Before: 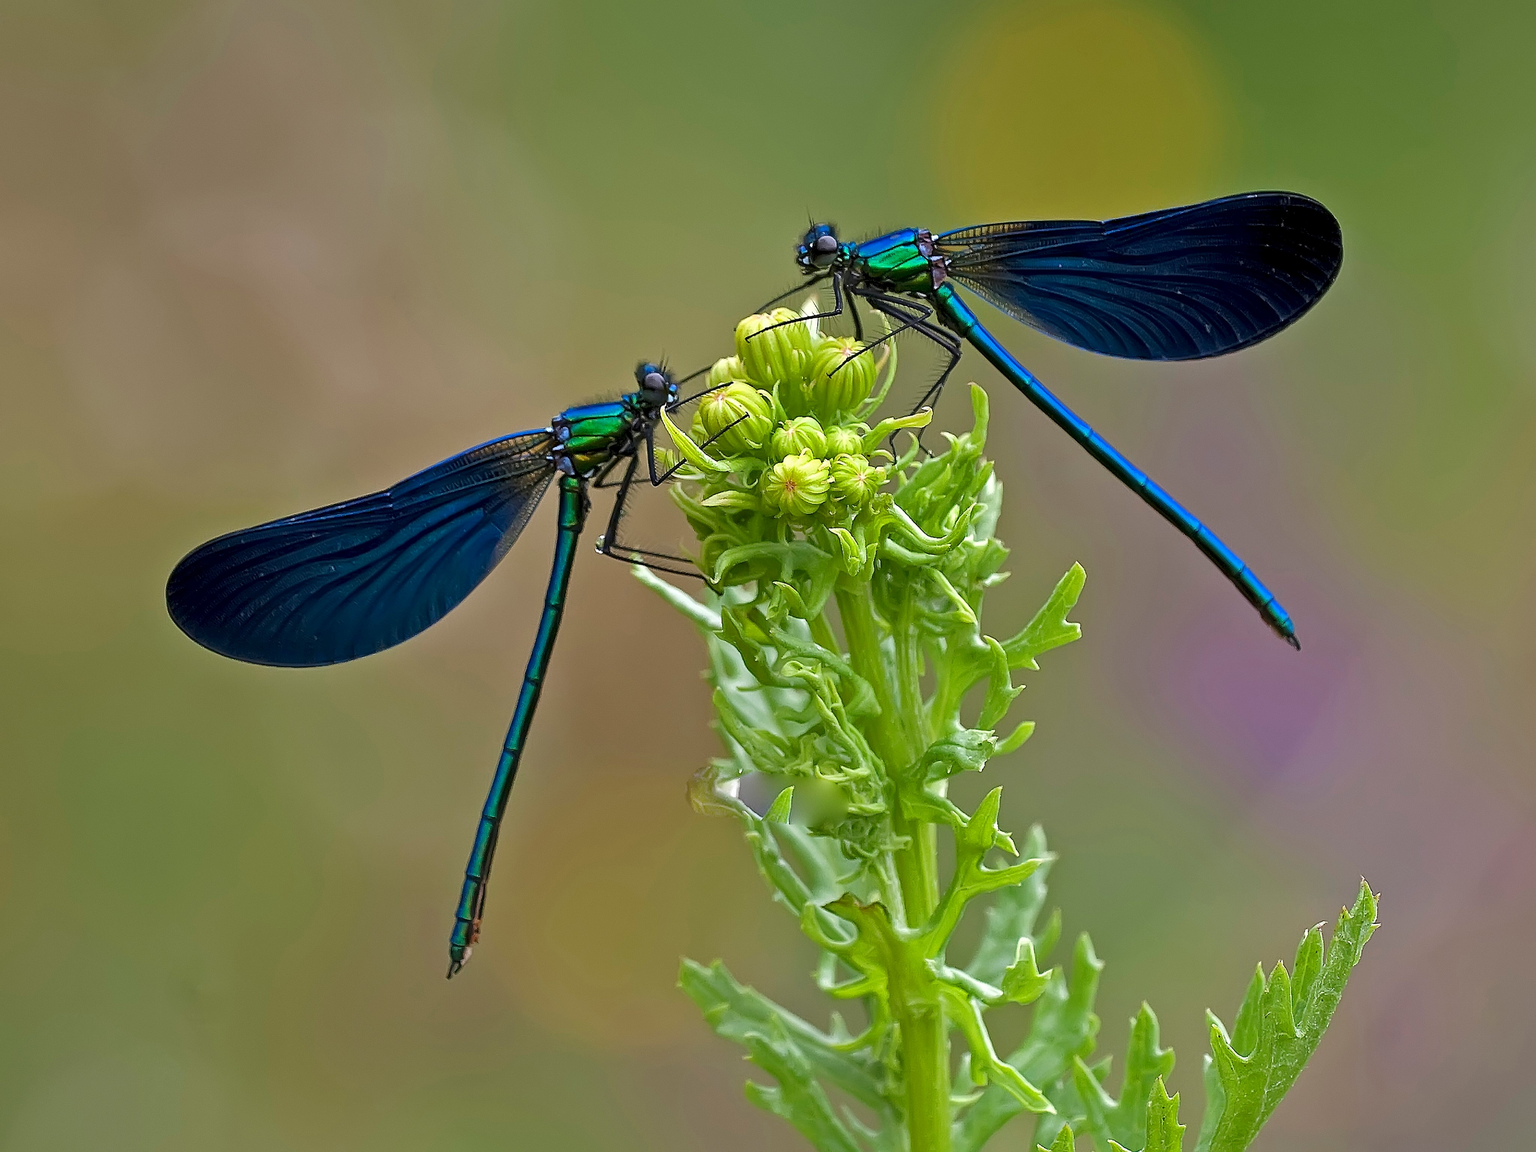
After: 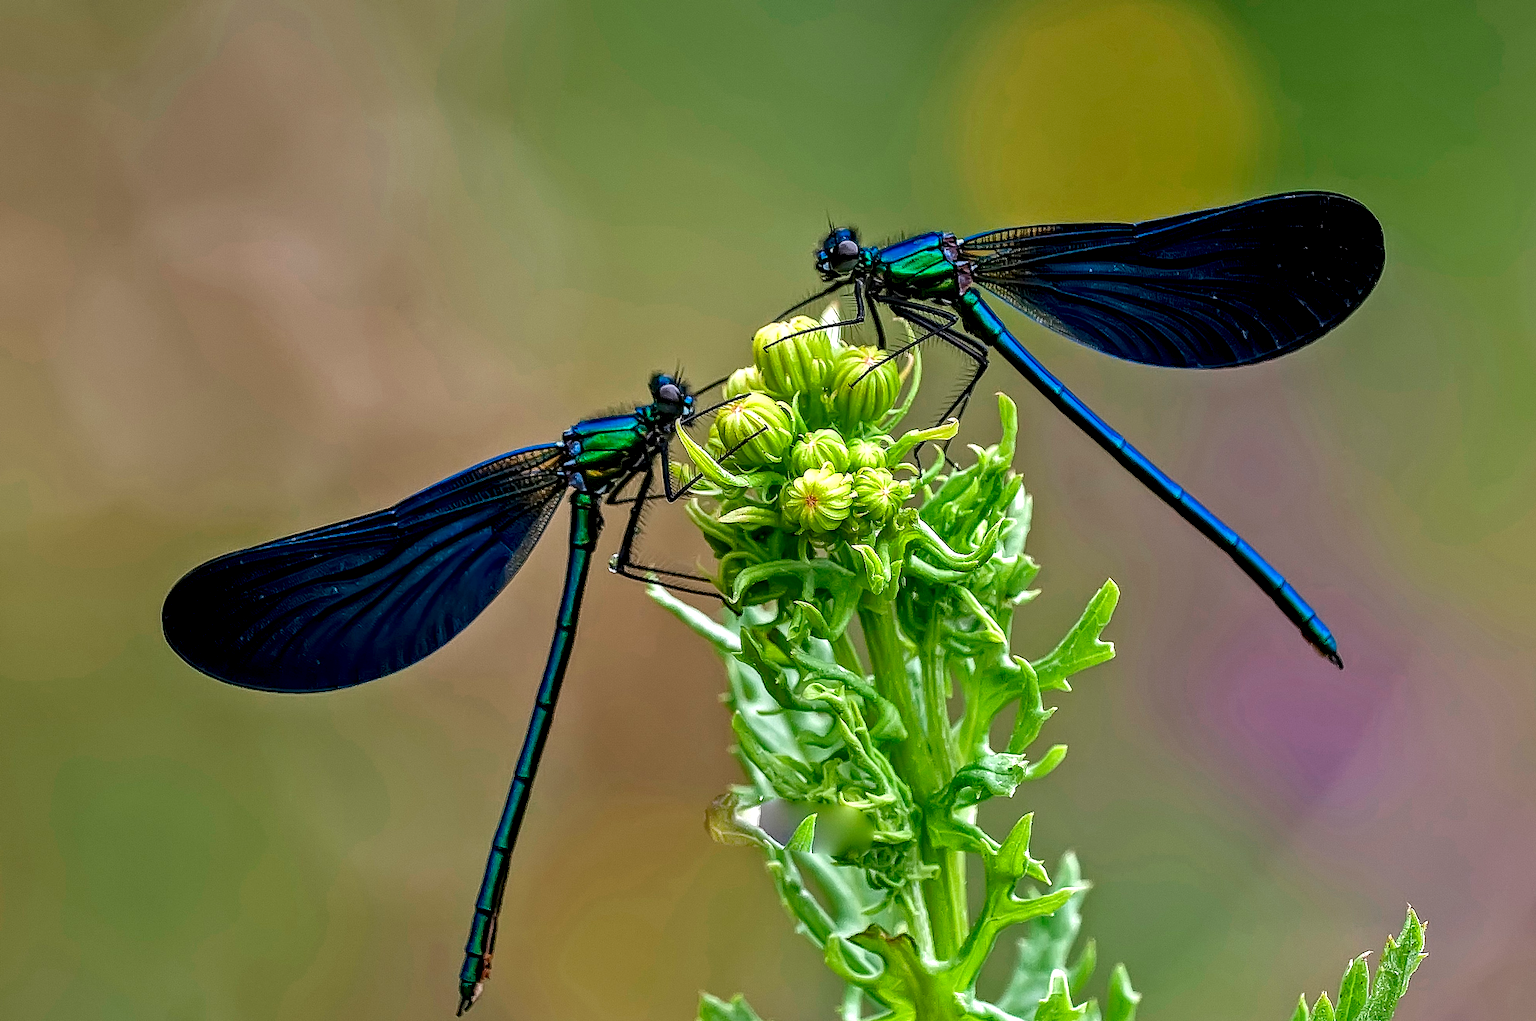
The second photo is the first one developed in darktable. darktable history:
local contrast: highlights 9%, shadows 38%, detail 184%, midtone range 0.469
crop and rotate: angle 0.346°, left 0.307%, right 2.813%, bottom 14.066%
